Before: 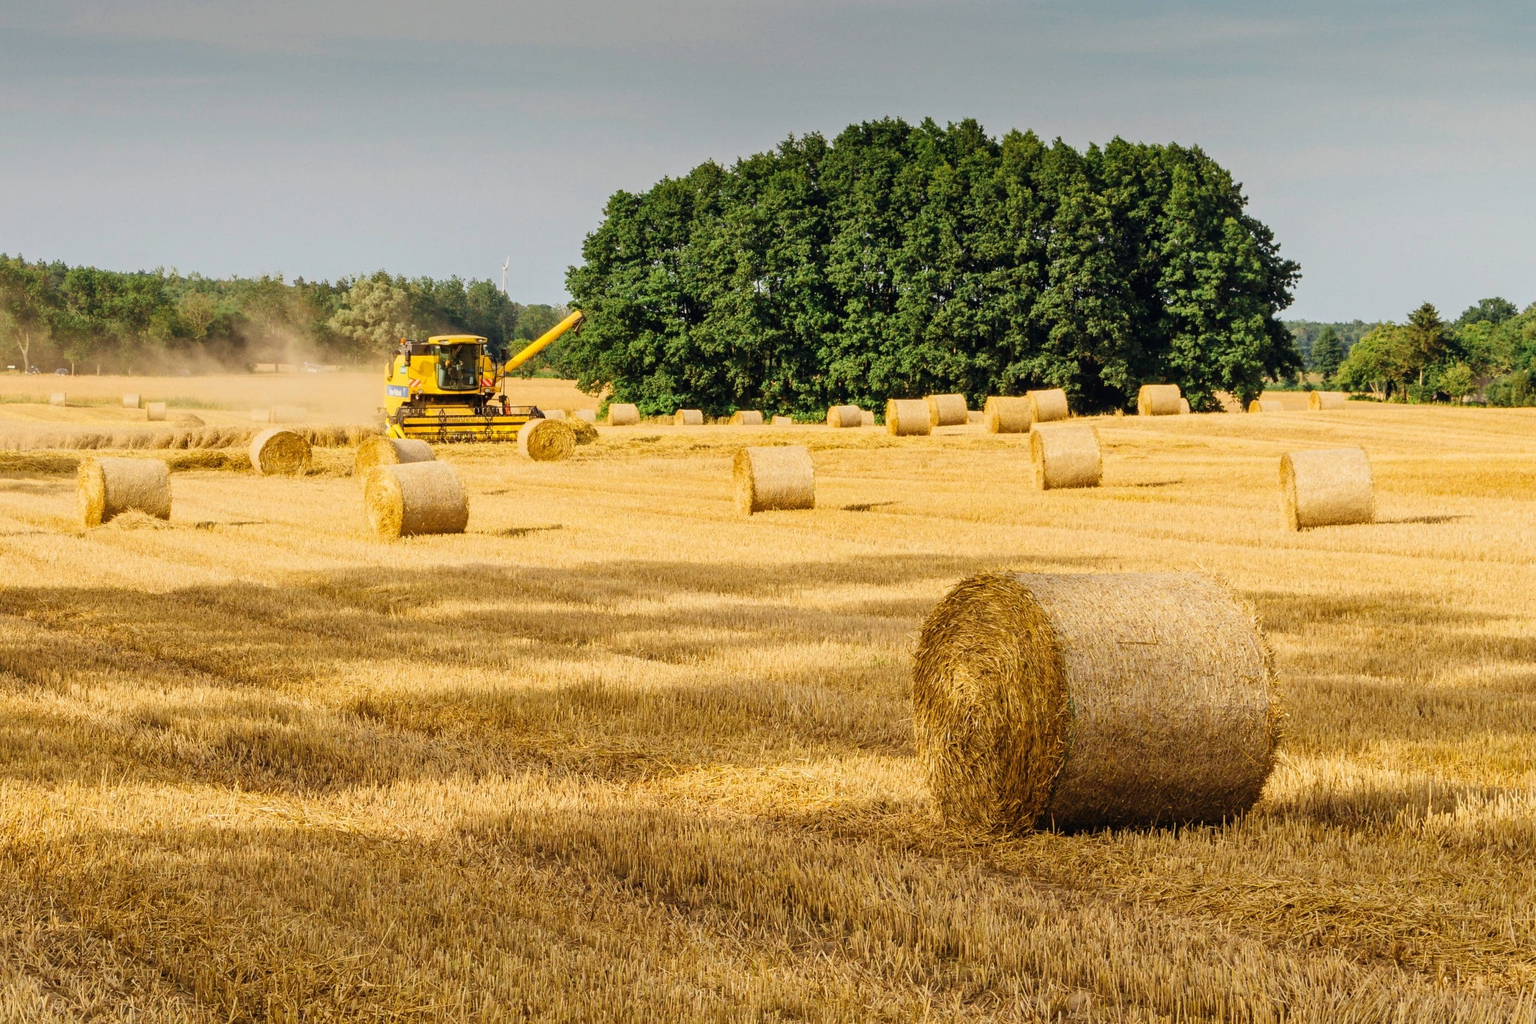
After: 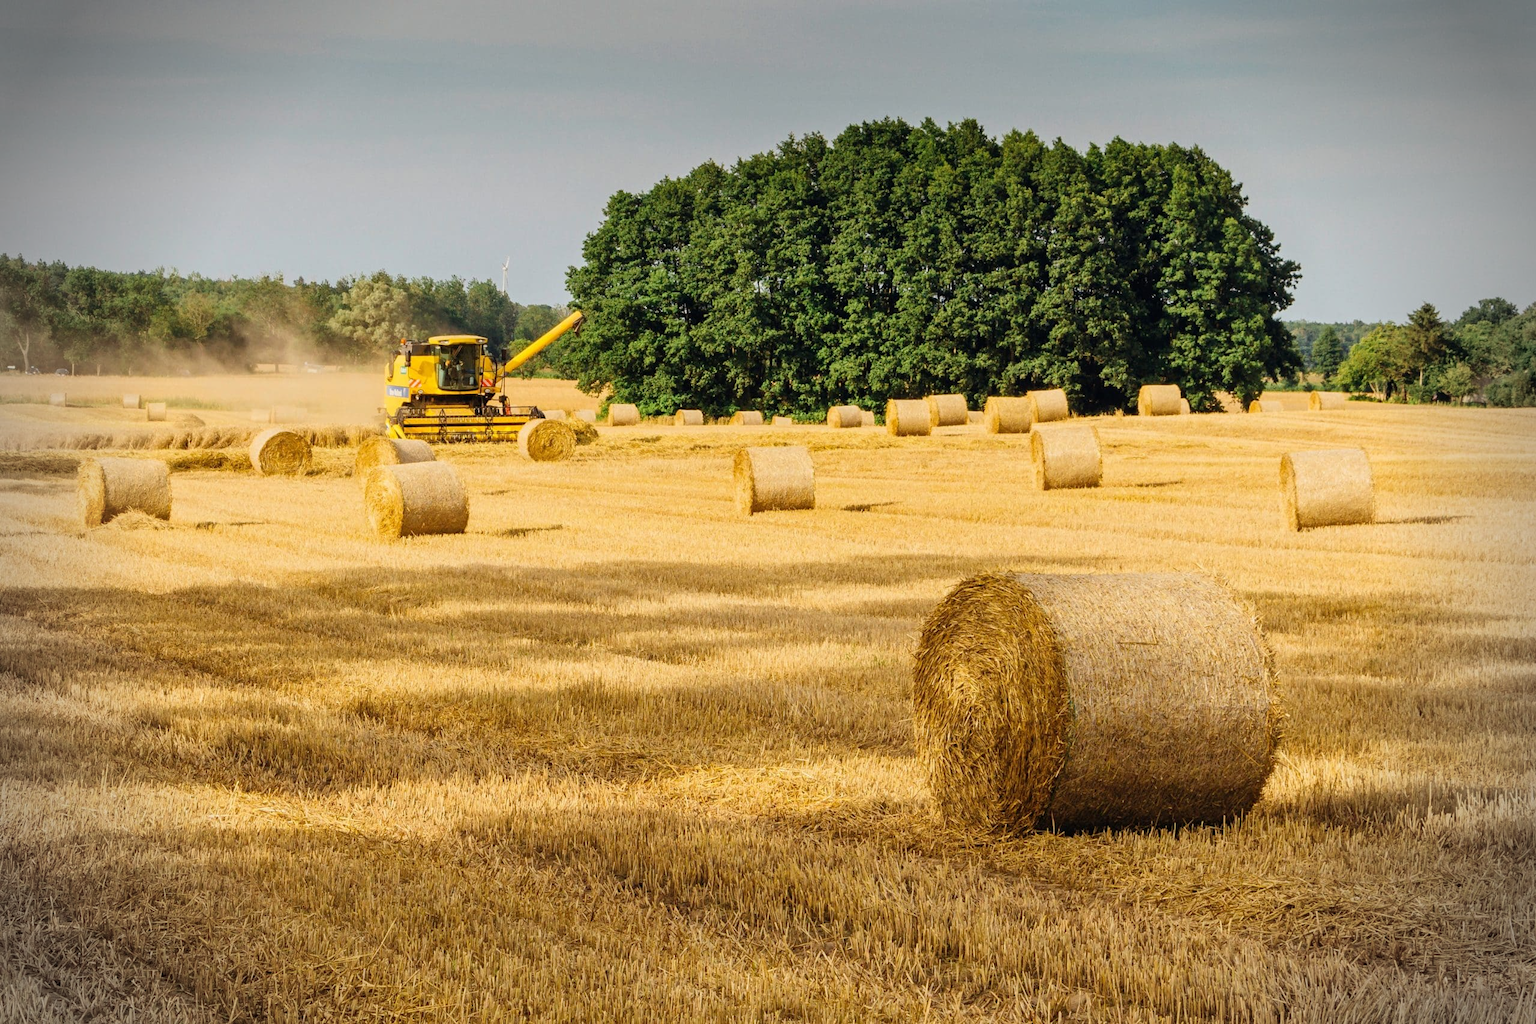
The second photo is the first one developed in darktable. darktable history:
vignetting: fall-off radius 31.25%, unbound false
